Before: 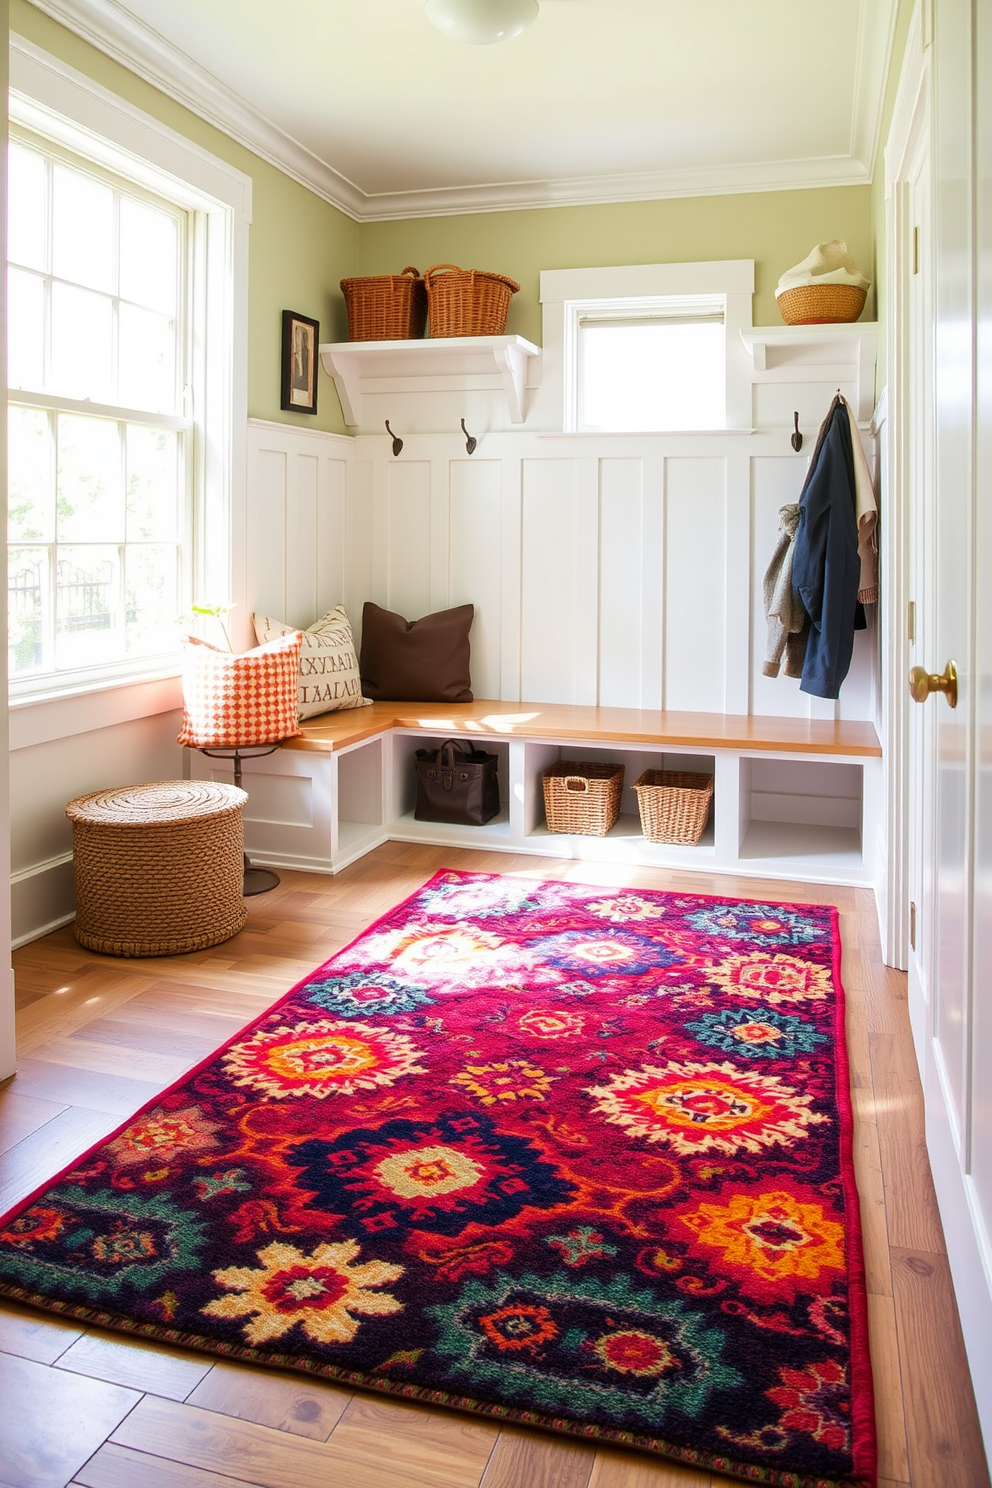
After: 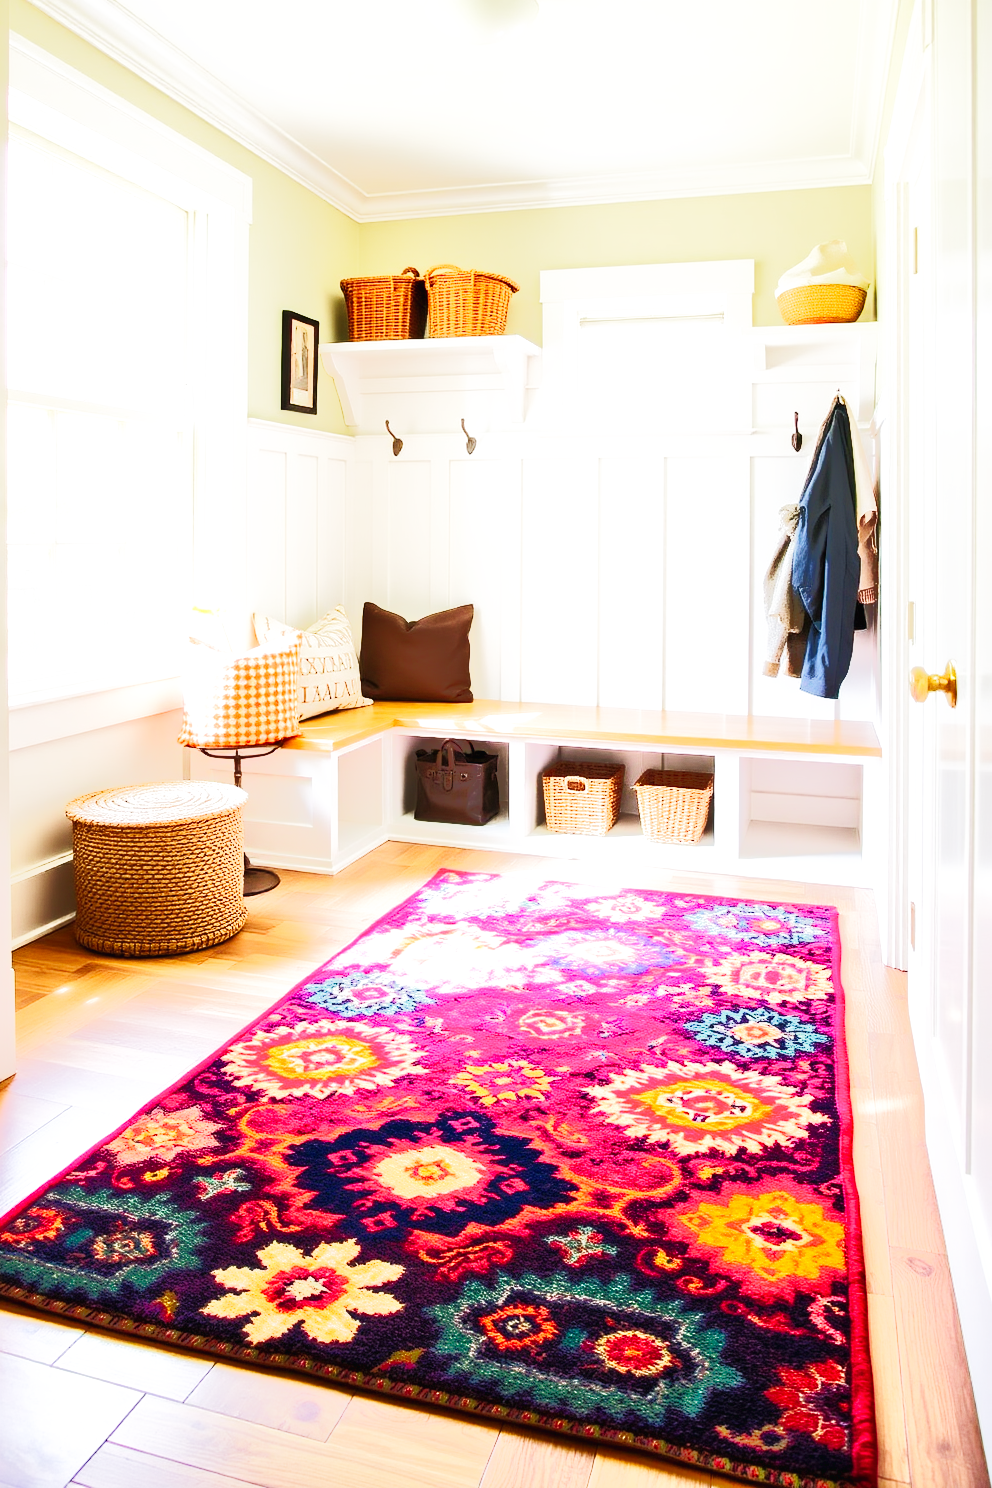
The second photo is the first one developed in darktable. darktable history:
base curve: curves: ch0 [(0, 0.003) (0.001, 0.002) (0.006, 0.004) (0.02, 0.022) (0.048, 0.086) (0.094, 0.234) (0.162, 0.431) (0.258, 0.629) (0.385, 0.8) (0.548, 0.918) (0.751, 0.988) (1, 1)], preserve colors none
exposure: exposure 0.203 EV, compensate exposure bias true, compensate highlight preservation false
tone equalizer: -7 EV -0.653 EV, -6 EV 1.04 EV, -5 EV -0.467 EV, -4 EV 0.403 EV, -3 EV 0.413 EV, -2 EV 0.167 EV, -1 EV -0.126 EV, +0 EV -0.415 EV, edges refinement/feathering 500, mask exposure compensation -1.57 EV, preserve details guided filter
